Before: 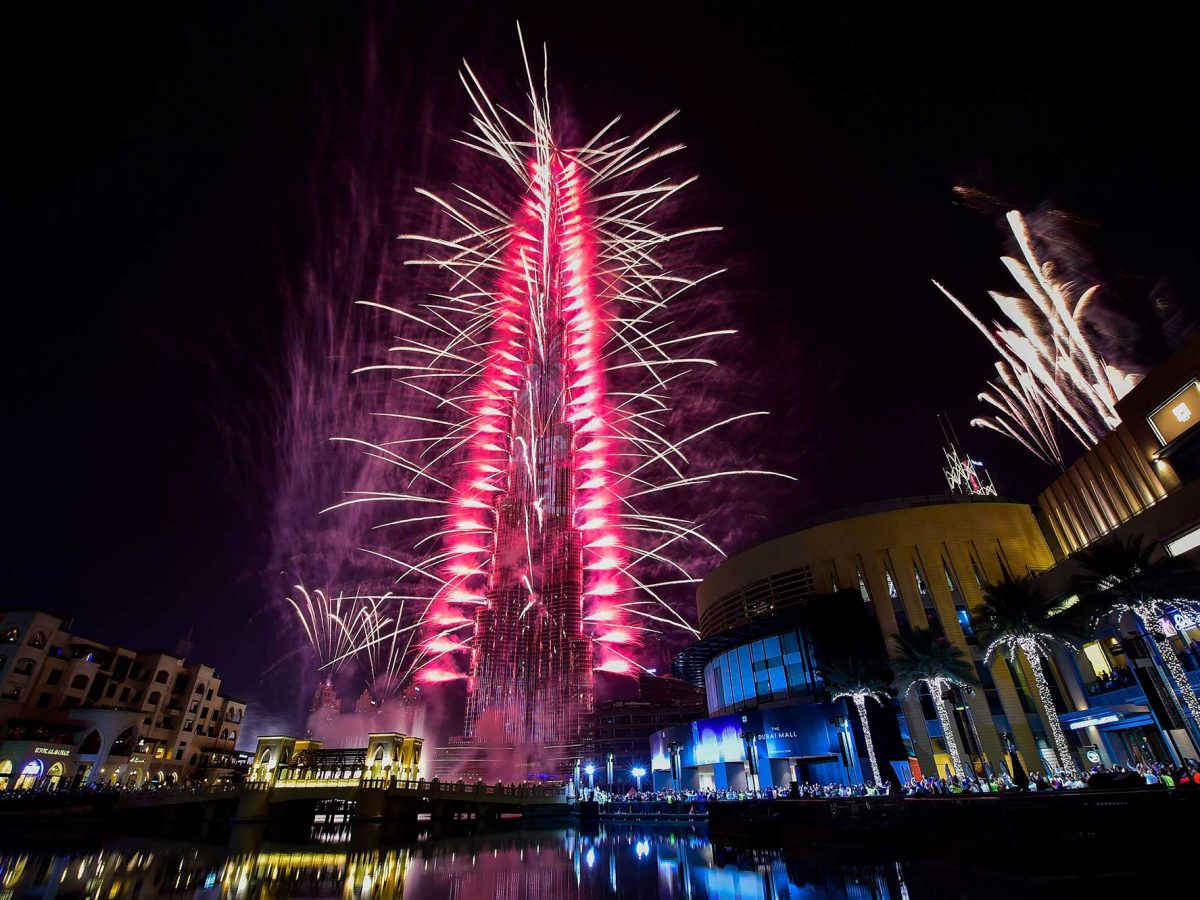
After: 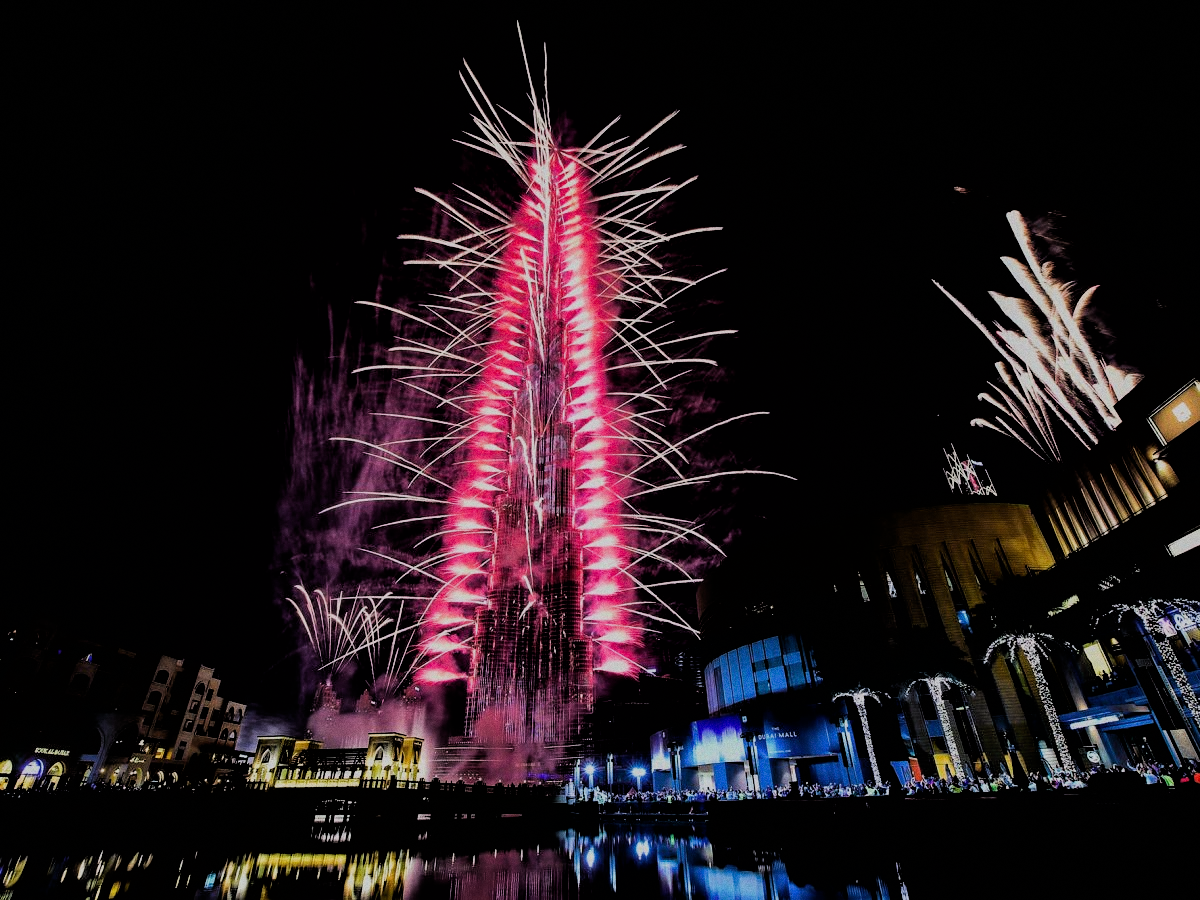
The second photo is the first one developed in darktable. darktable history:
filmic rgb: black relative exposure -3.21 EV, white relative exposure 7.02 EV, hardness 1.46, contrast 1.35
grain: coarseness 0.09 ISO
